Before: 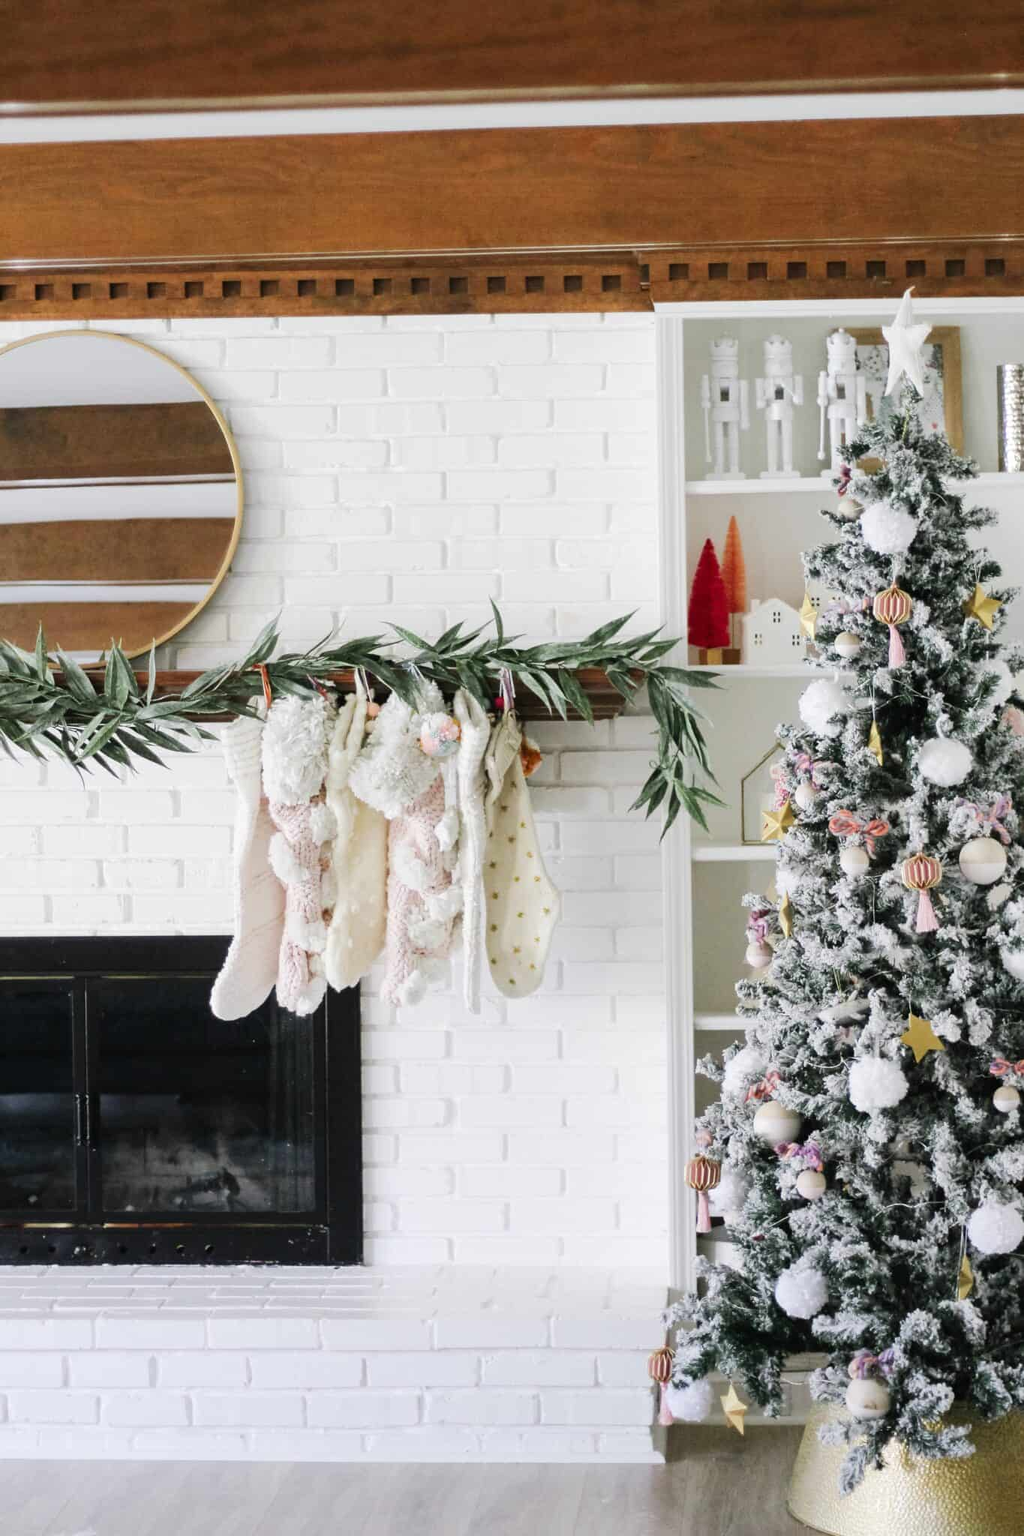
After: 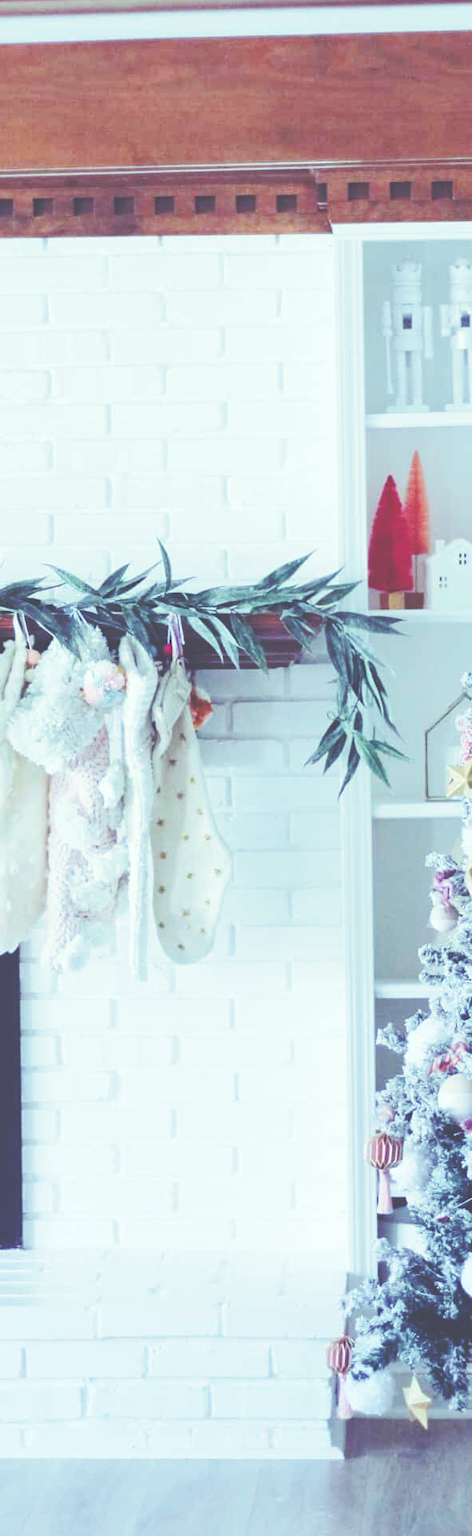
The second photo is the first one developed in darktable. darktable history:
rgb curve: curves: ch0 [(0, 0.186) (0.314, 0.284) (0.576, 0.466) (0.805, 0.691) (0.936, 0.886)]; ch1 [(0, 0.186) (0.314, 0.284) (0.581, 0.534) (0.771, 0.746) (0.936, 0.958)]; ch2 [(0, 0.216) (0.275, 0.39) (1, 1)], mode RGB, independent channels, compensate middle gray true, preserve colors none
base curve: curves: ch0 [(0, 0.007) (0.028, 0.063) (0.121, 0.311) (0.46, 0.743) (0.859, 0.957) (1, 1)], preserve colors none
crop: left 33.452%, top 6.025%, right 23.155%
